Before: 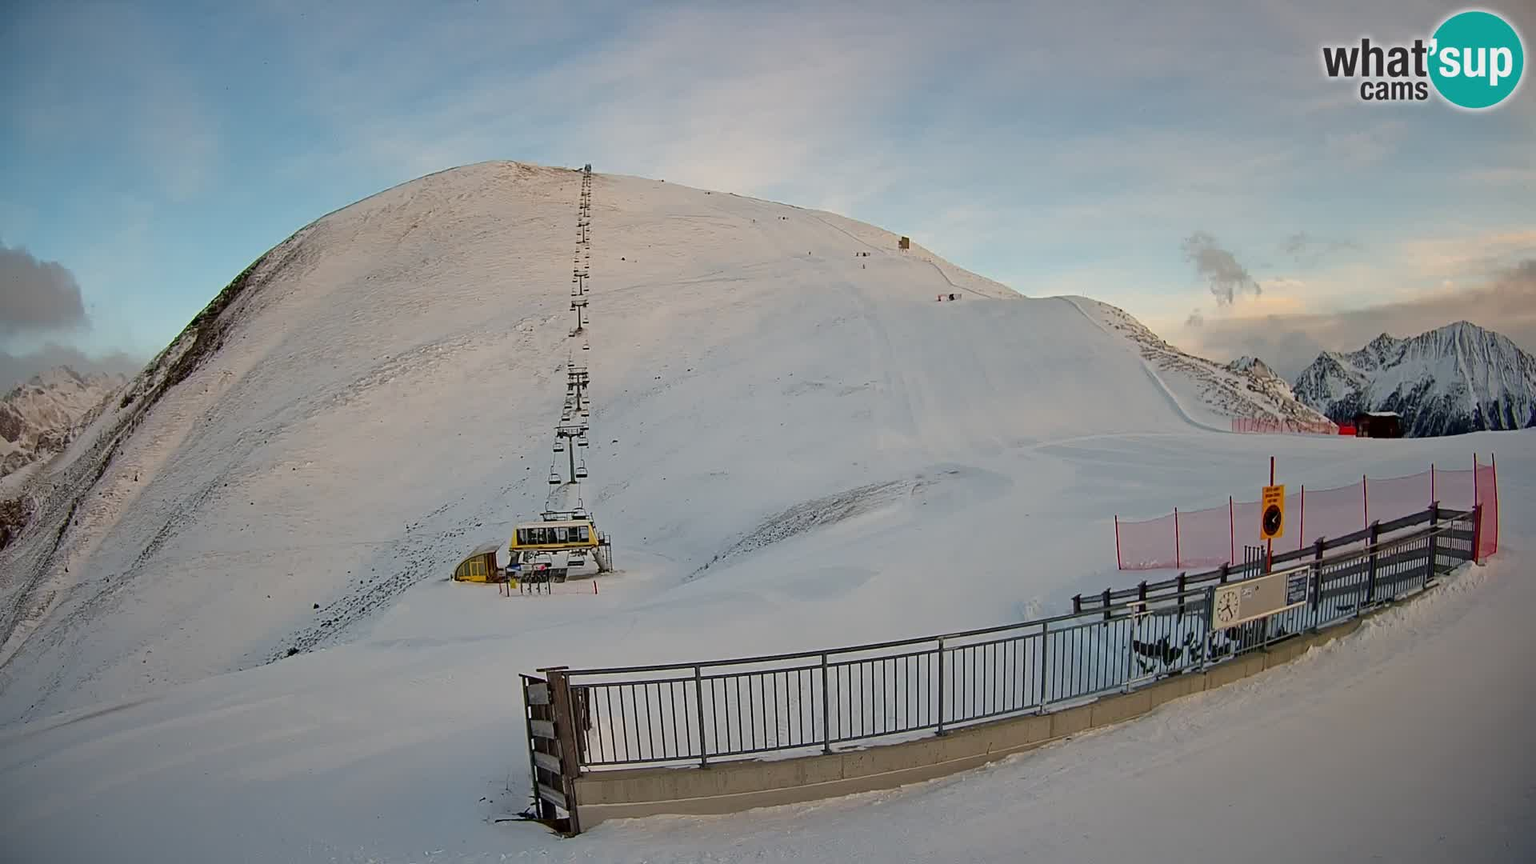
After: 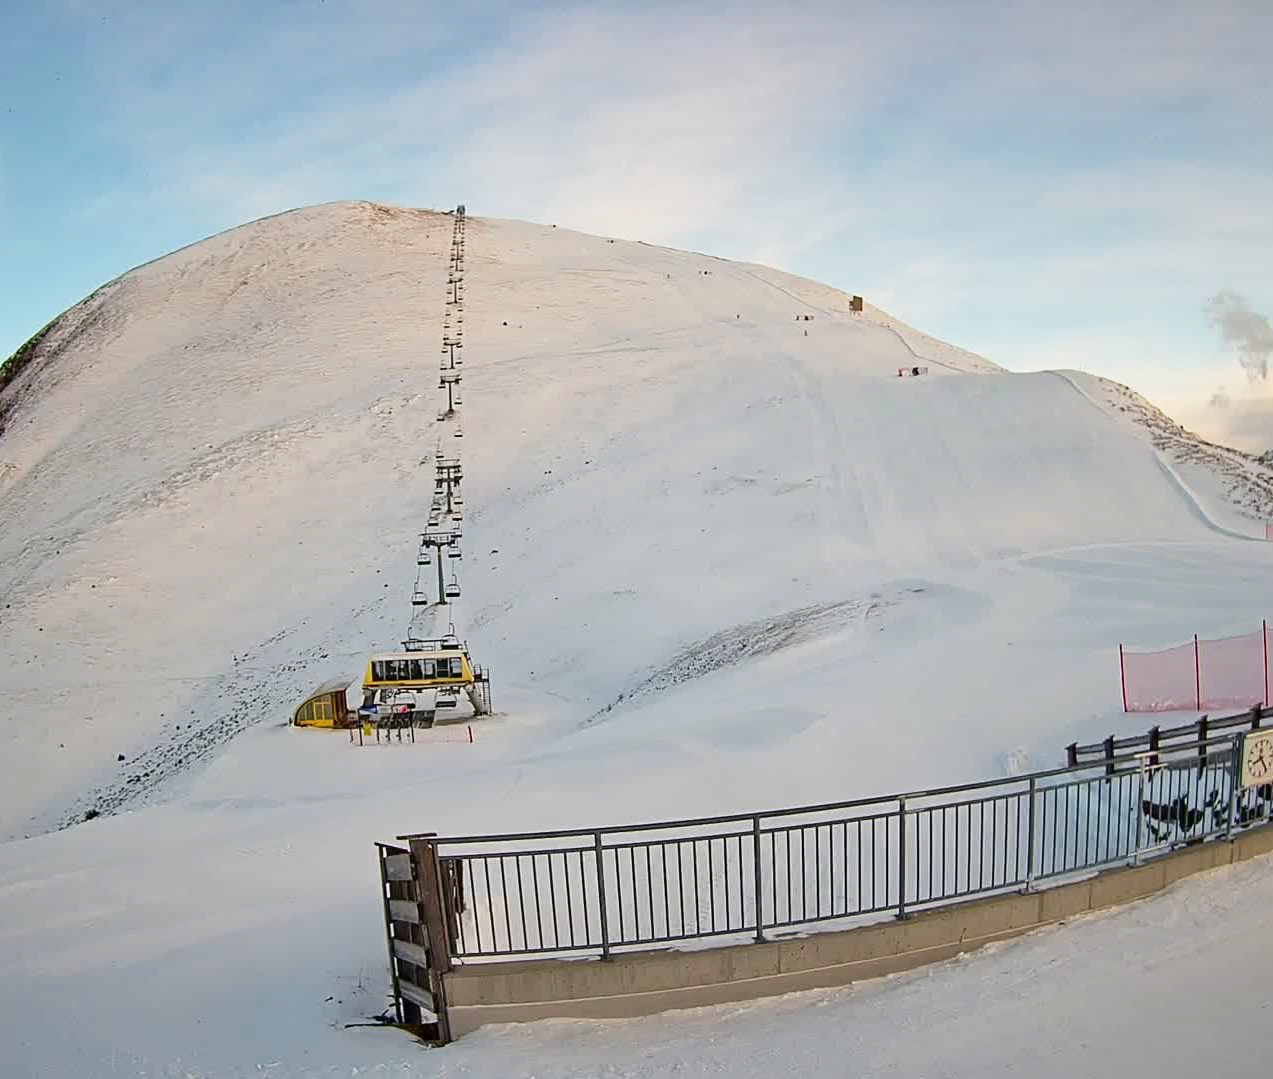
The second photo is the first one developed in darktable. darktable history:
crop and rotate: left 14.288%, right 19.378%
base curve: curves: ch0 [(0, 0) (0.579, 0.807) (1, 1)], preserve colors none
